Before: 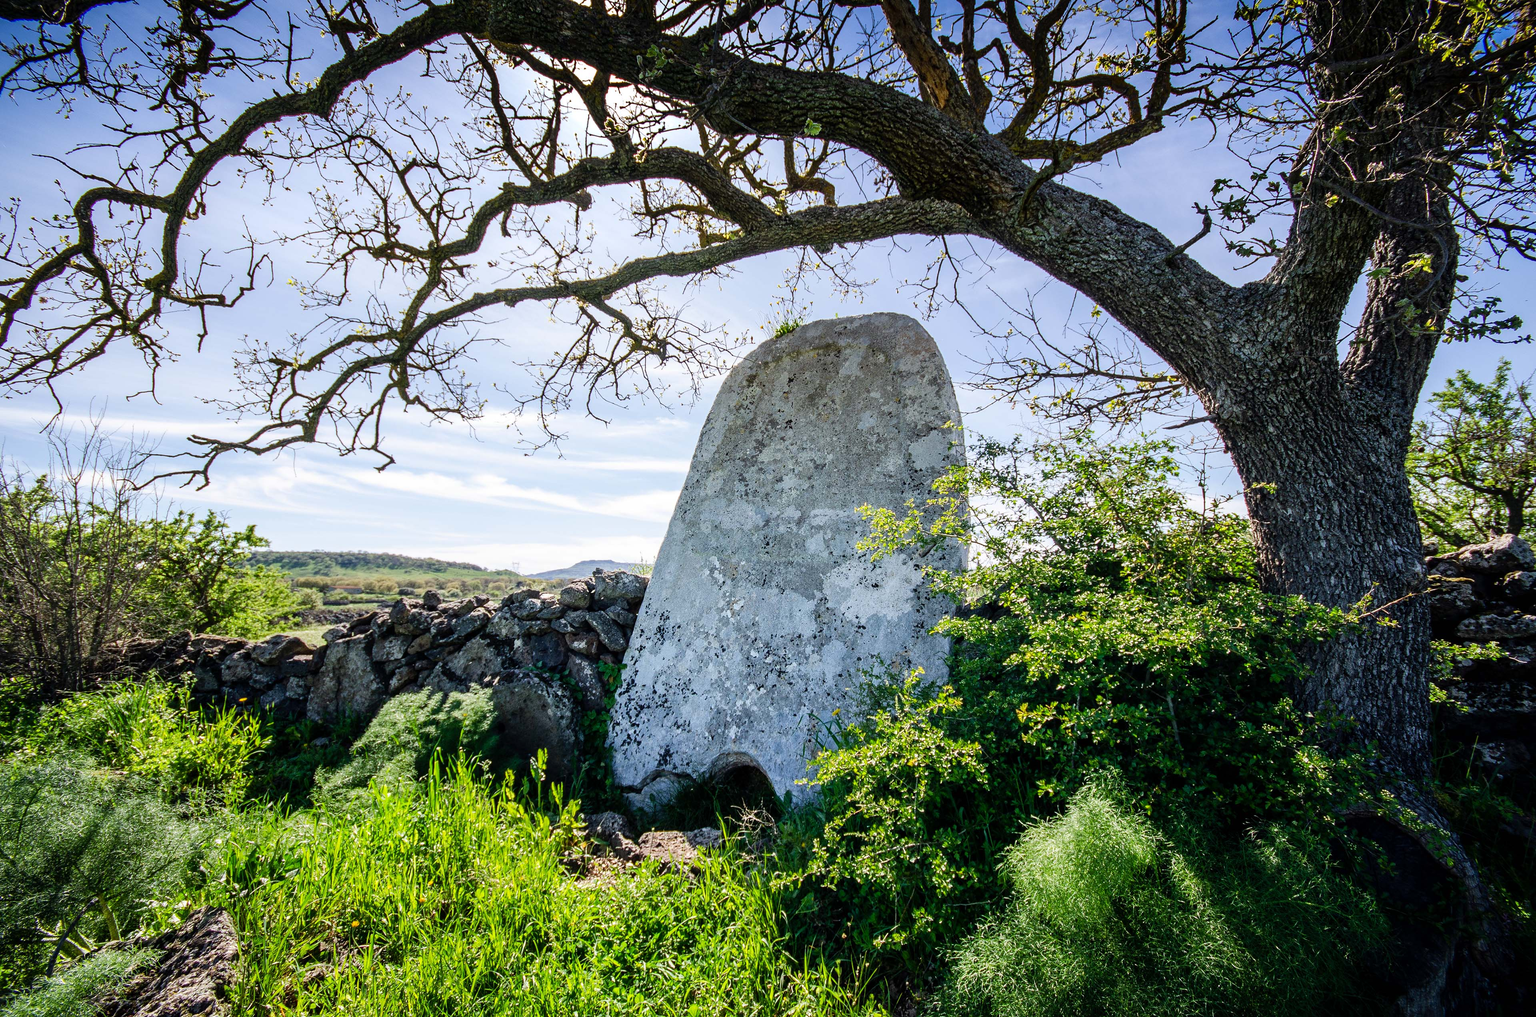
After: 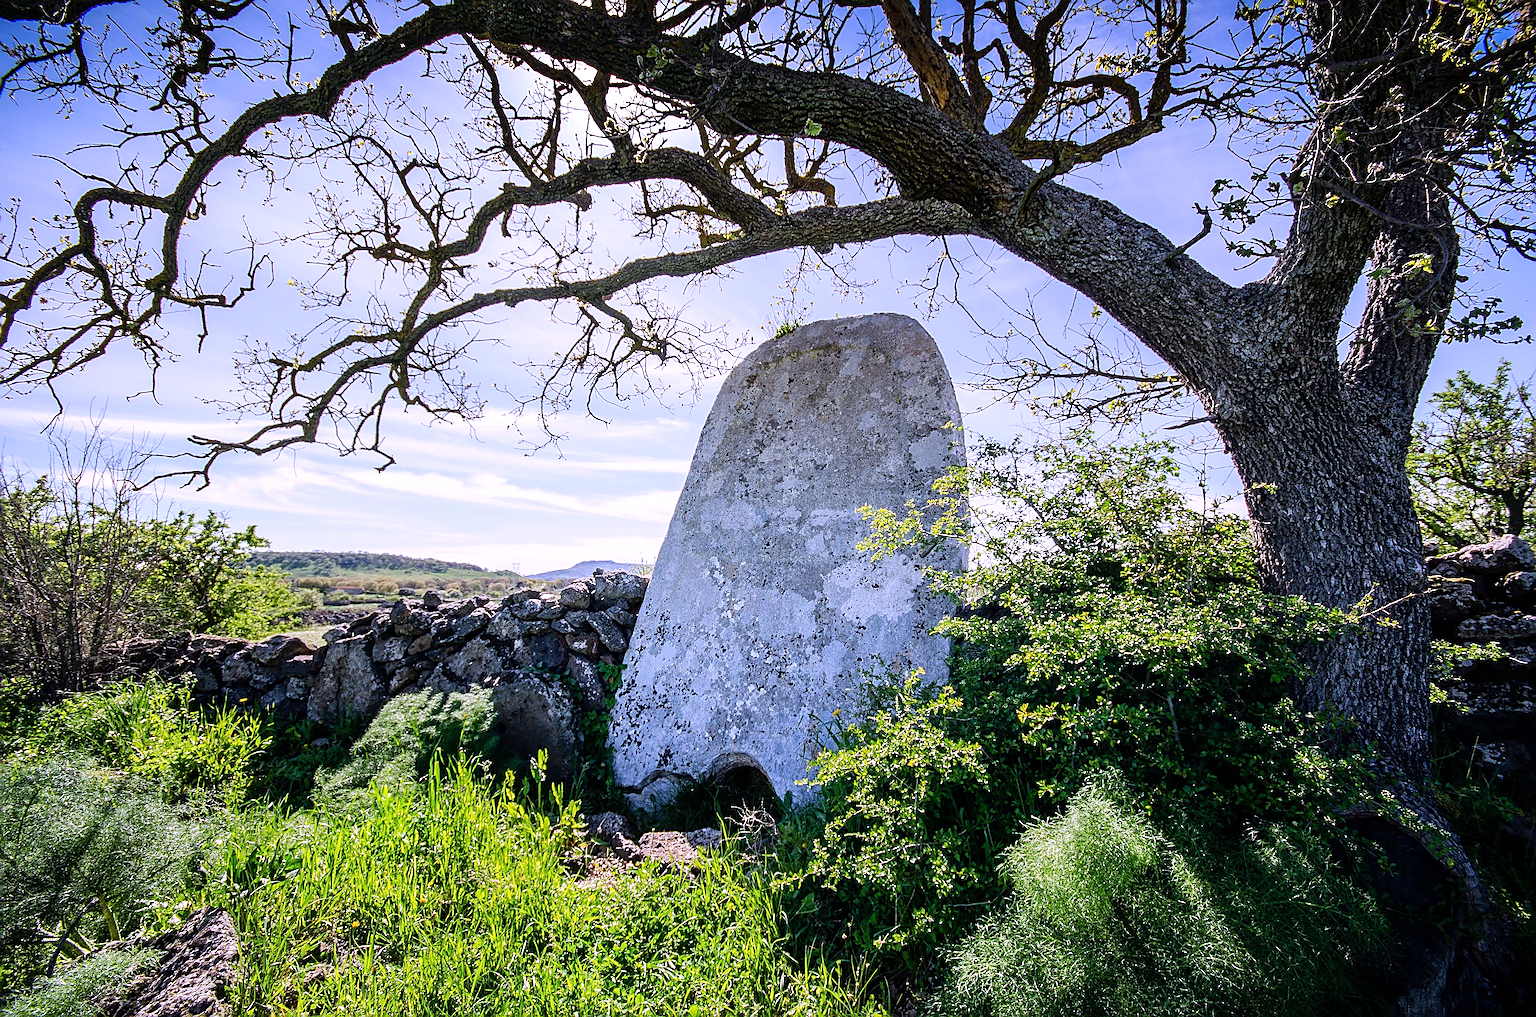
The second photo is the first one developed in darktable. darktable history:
white balance: red 1.042, blue 1.17
sharpen: radius 2.817, amount 0.715
